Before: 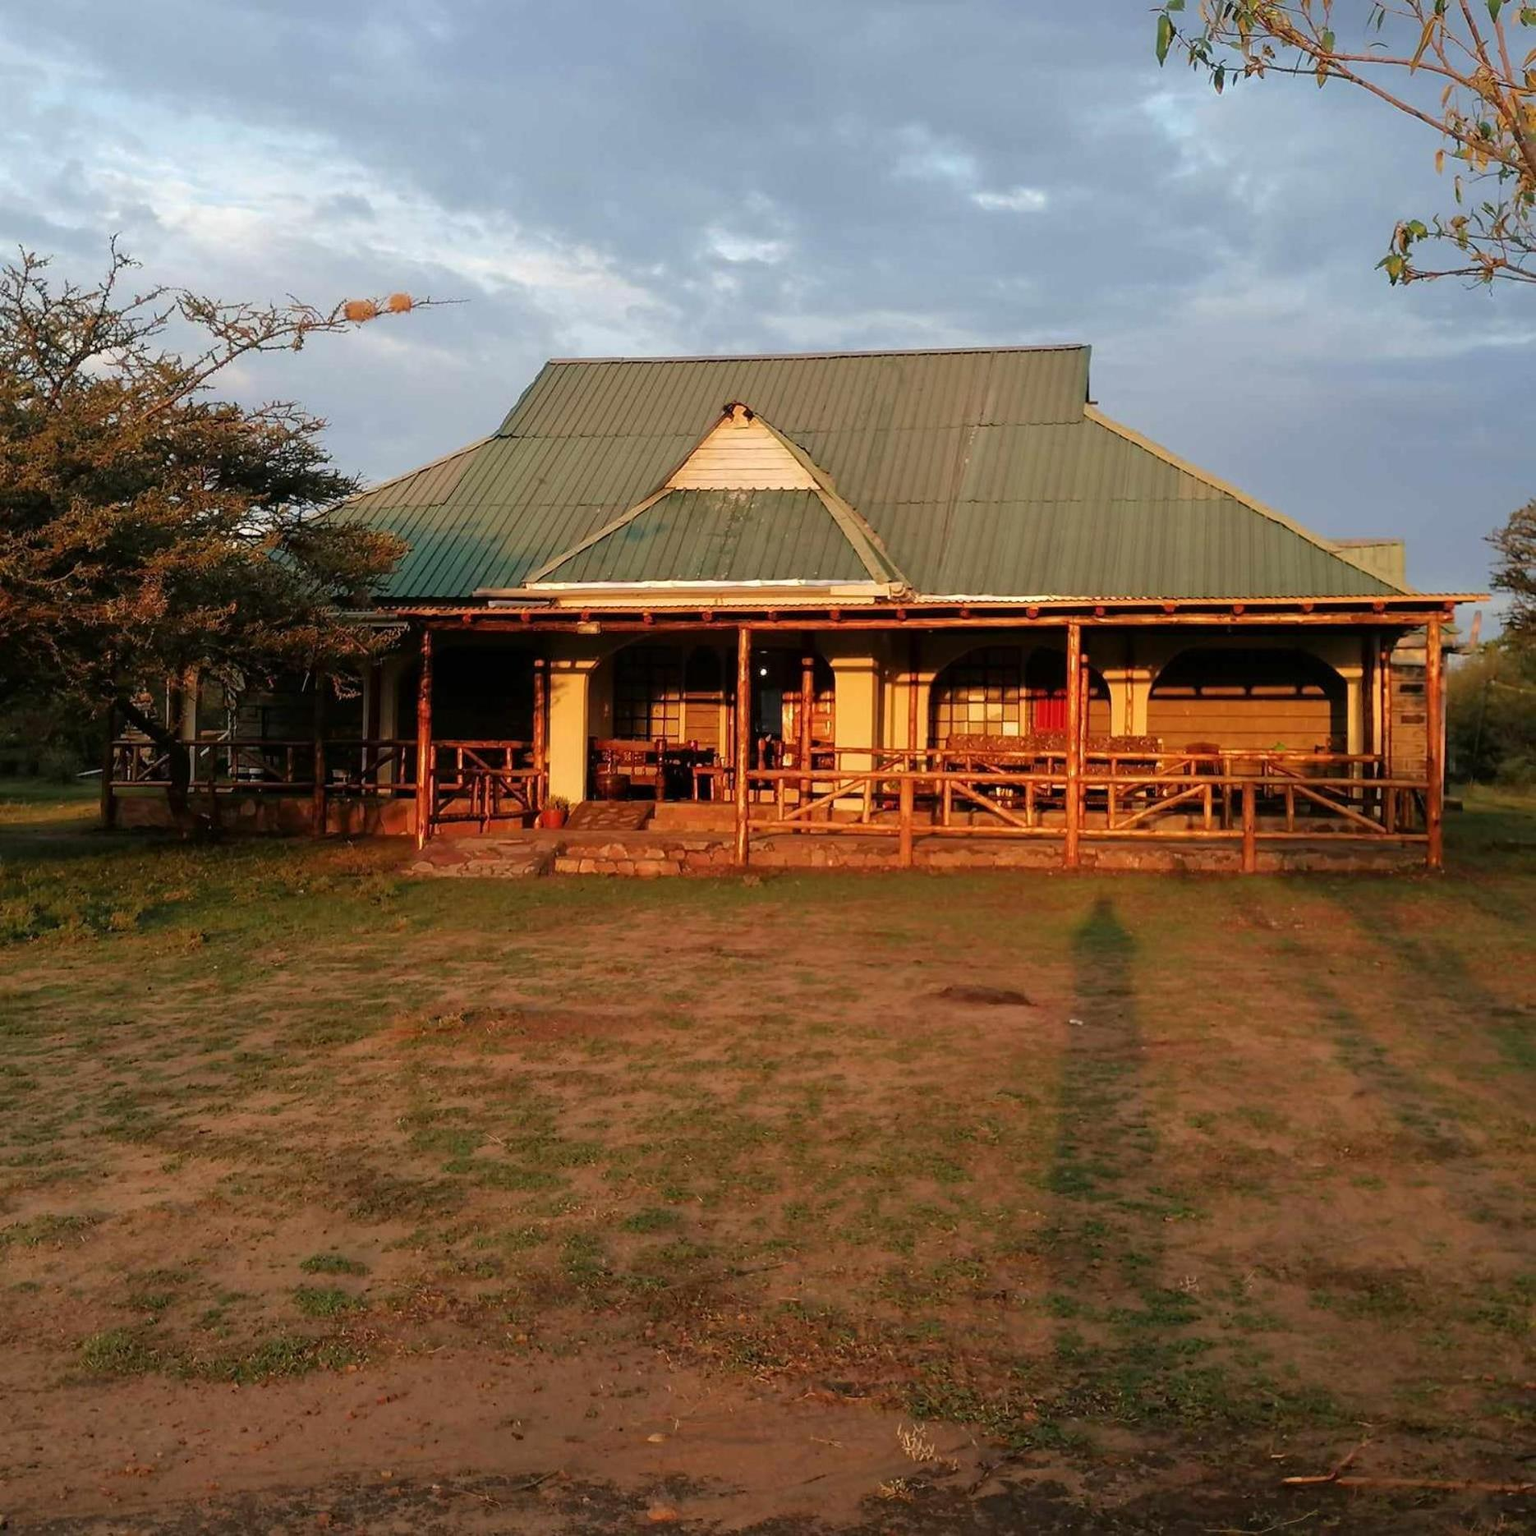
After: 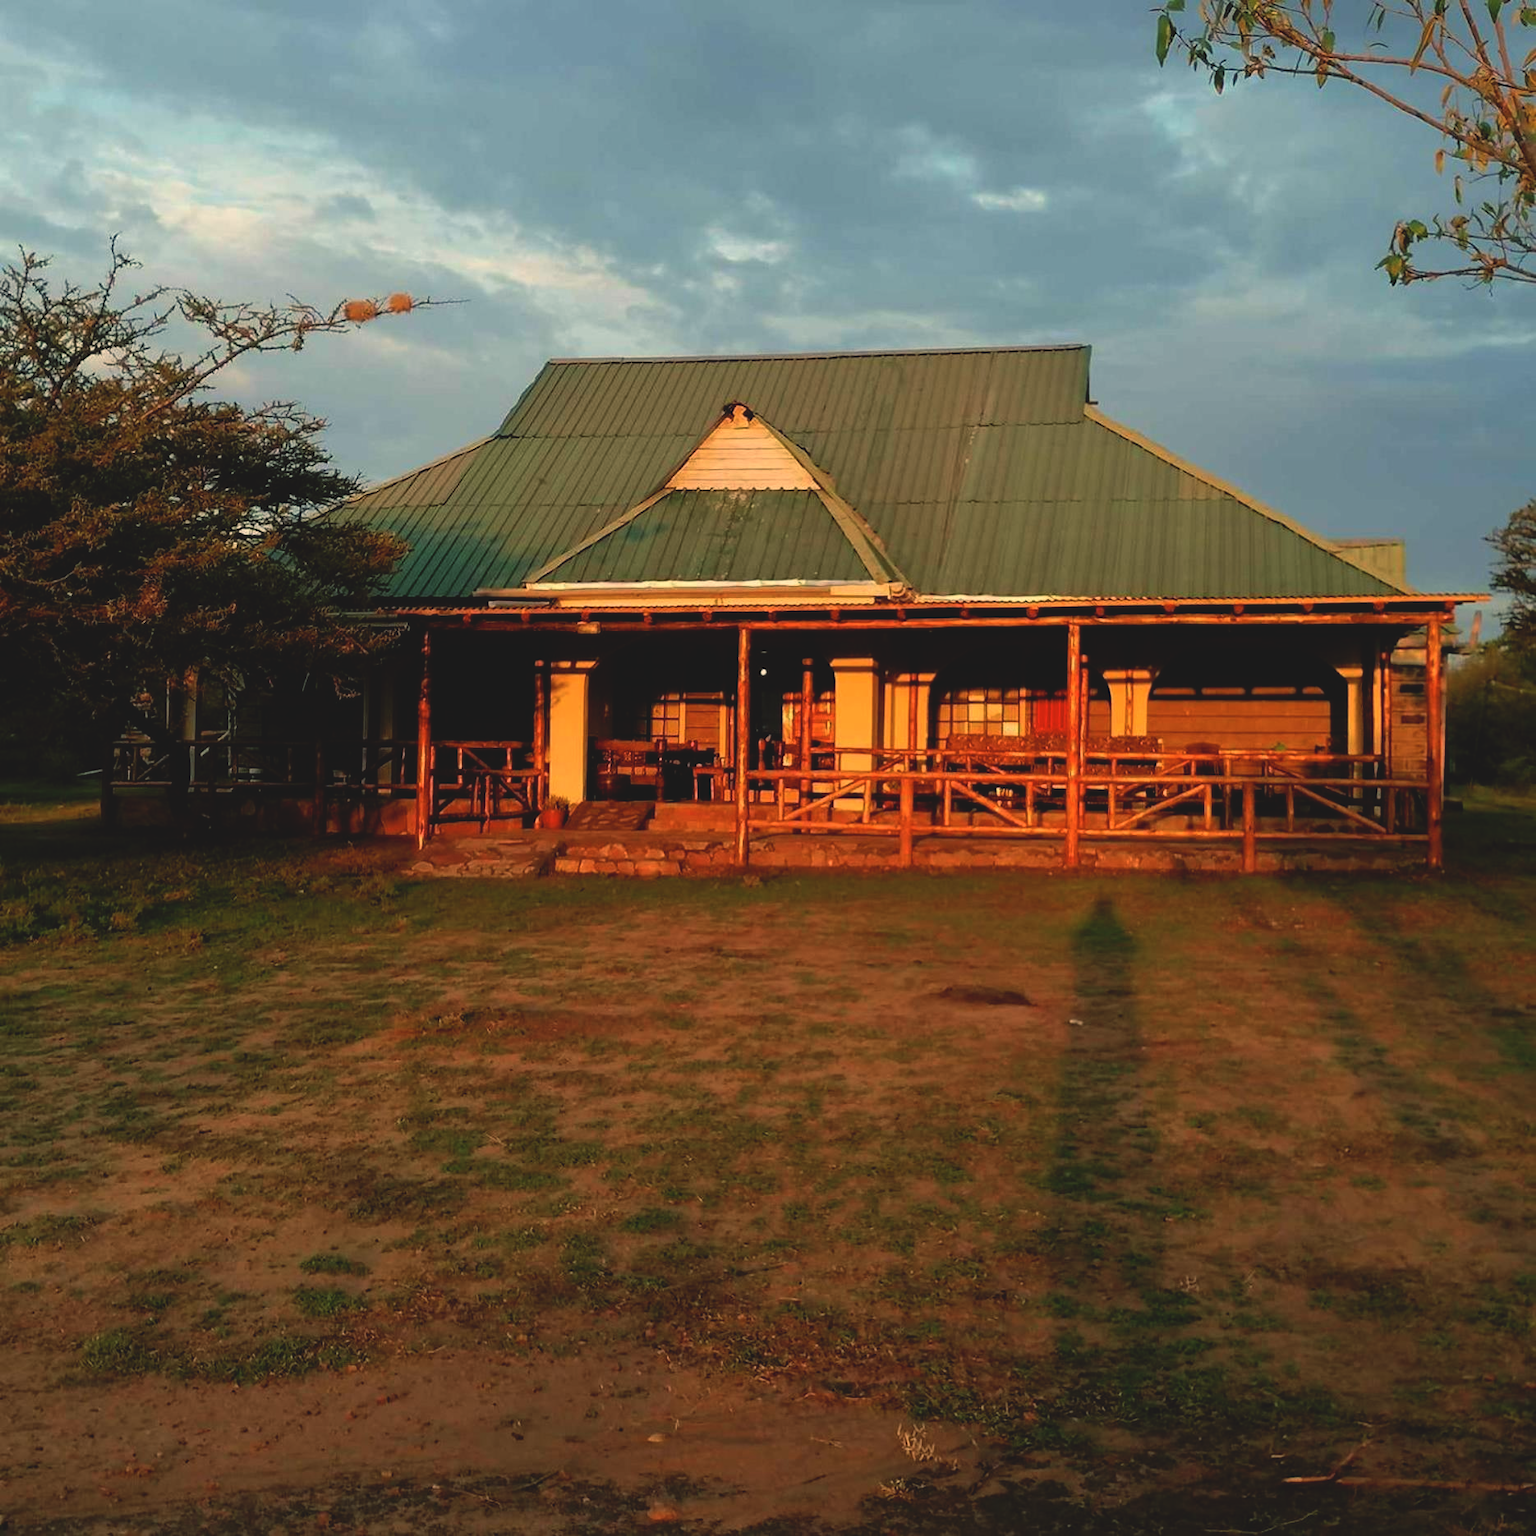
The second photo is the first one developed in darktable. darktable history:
contrast brightness saturation: contrast -0.15, brightness 0.05, saturation -0.12
color contrast: green-magenta contrast 1.1, blue-yellow contrast 1.1, unbound 0
color balance: mode lift, gamma, gain (sRGB), lift [1.014, 0.966, 0.918, 0.87], gamma [0.86, 0.734, 0.918, 0.976], gain [1.063, 1.13, 1.063, 0.86]
channel mixer: red [0, 0, 0, 0.78, 0, 0, 0], green [0 ×4, 0.798, 0, 0], blue [0 ×5, 1, 0]
